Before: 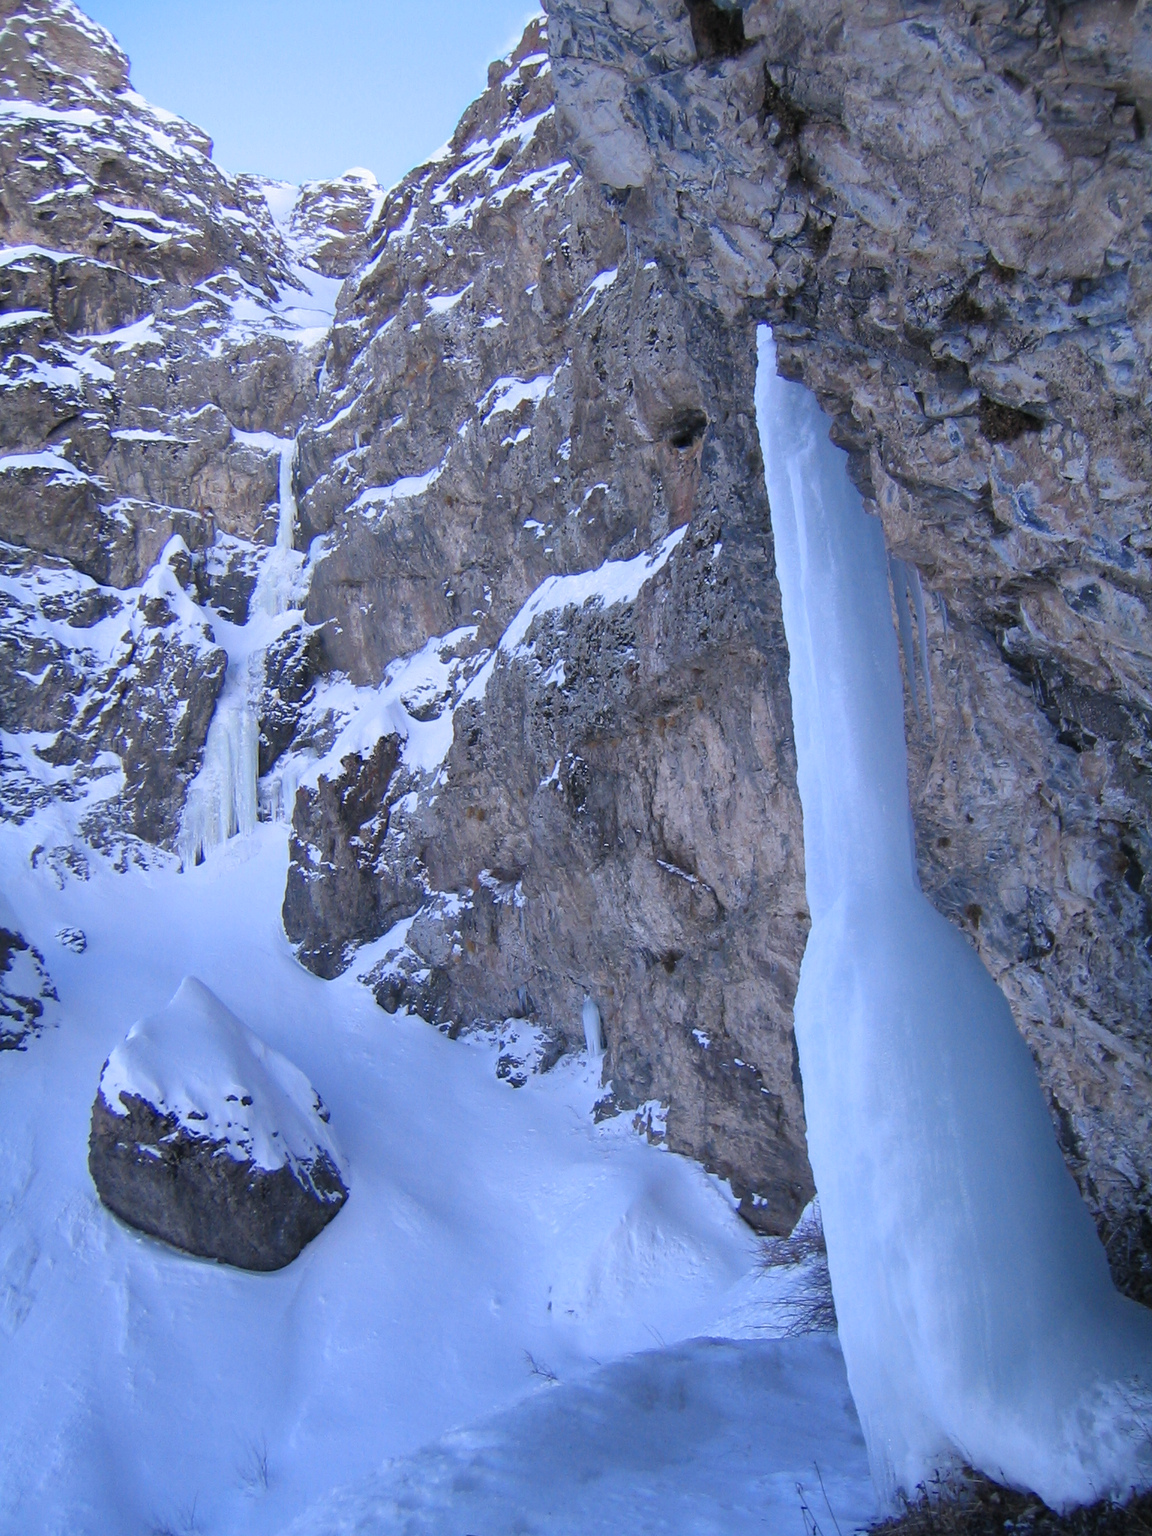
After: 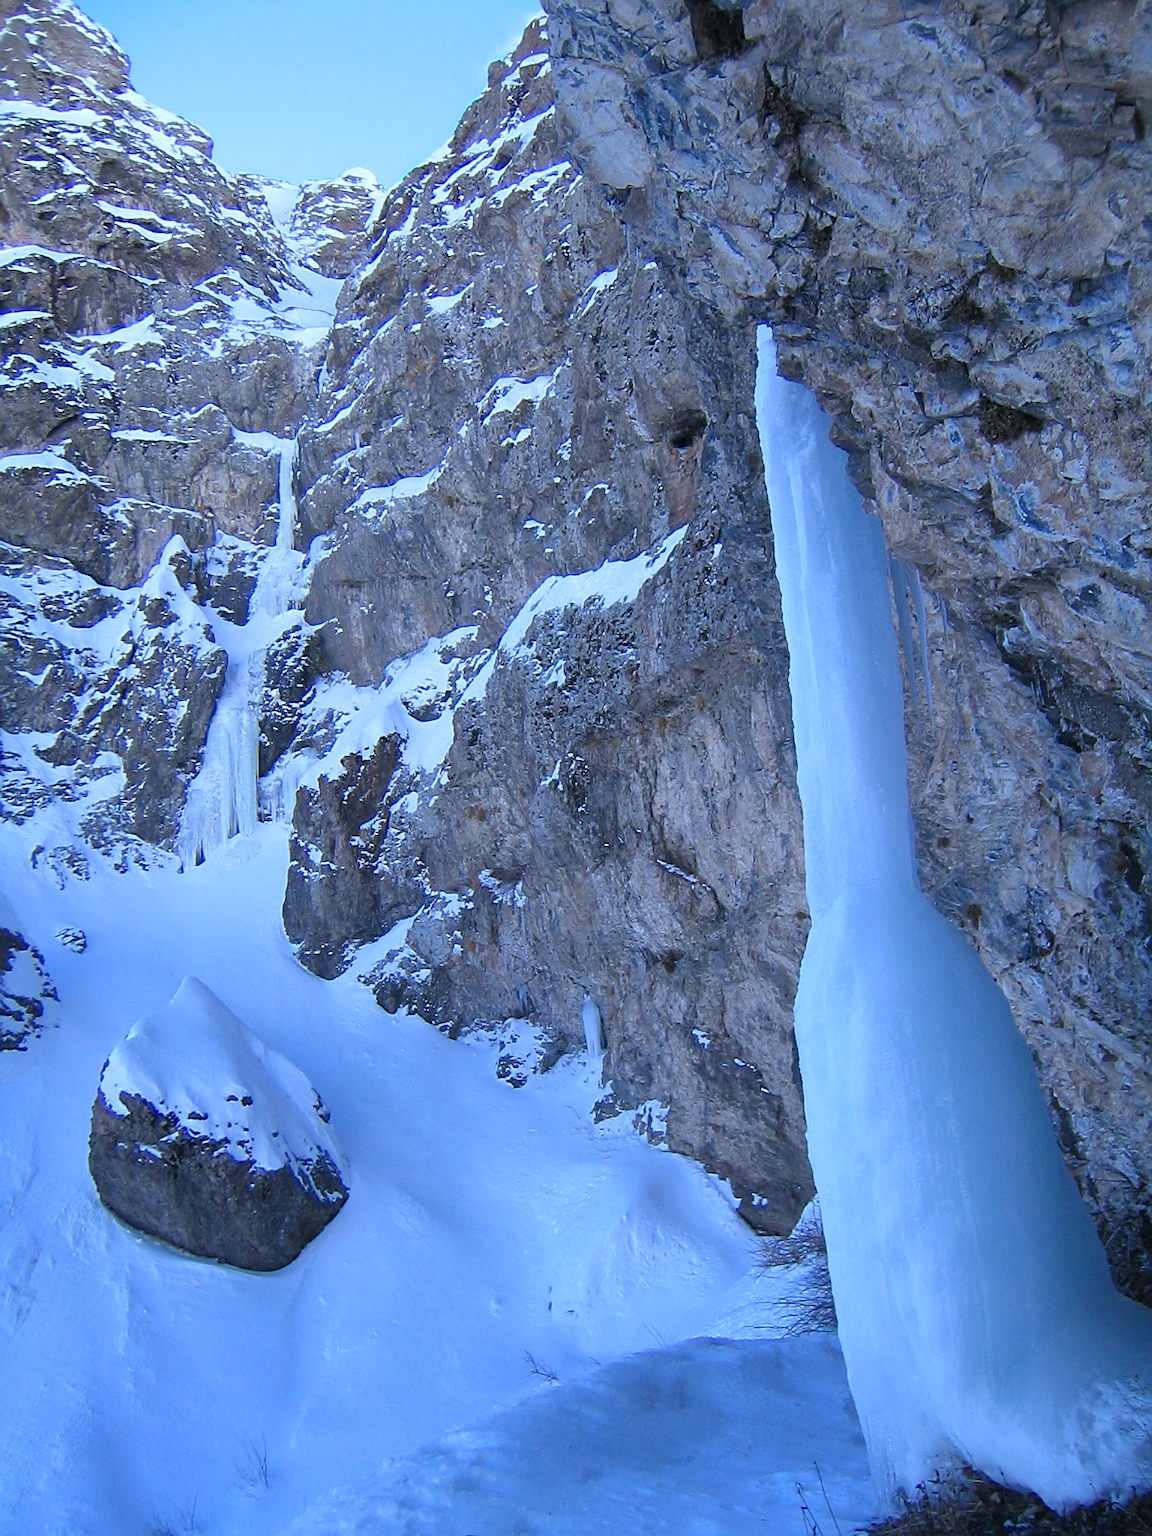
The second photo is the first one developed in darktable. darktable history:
color calibration: illuminant F (fluorescent), F source F9 (Cool White Deluxe 4150 K) – high CRI, x 0.374, y 0.373, temperature 4158.34 K
sharpen: on, module defaults
